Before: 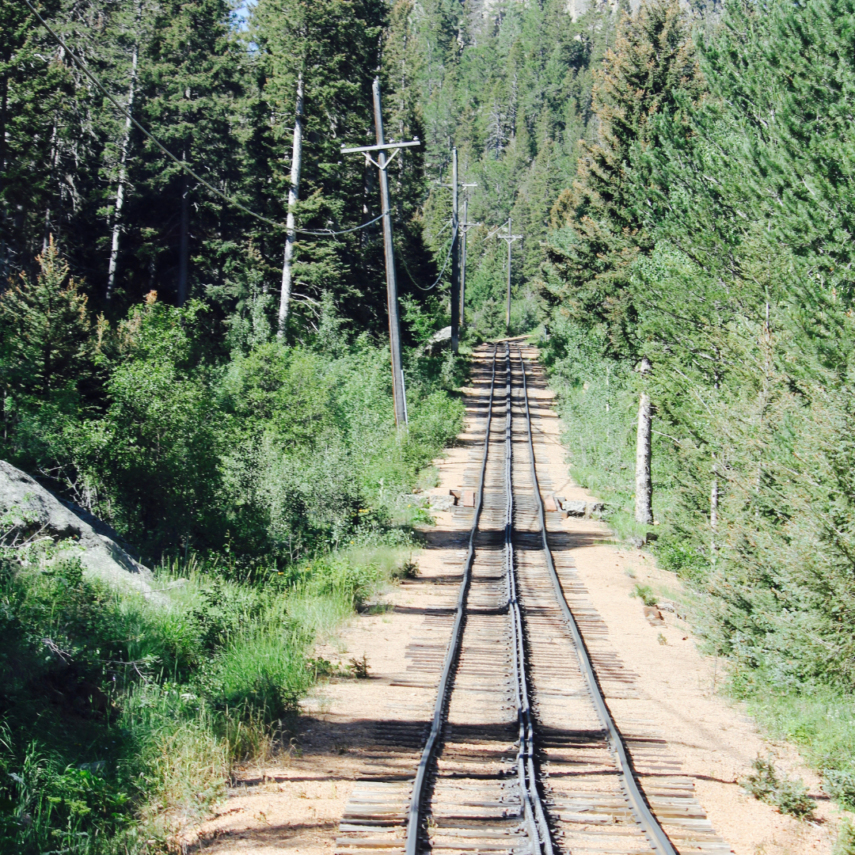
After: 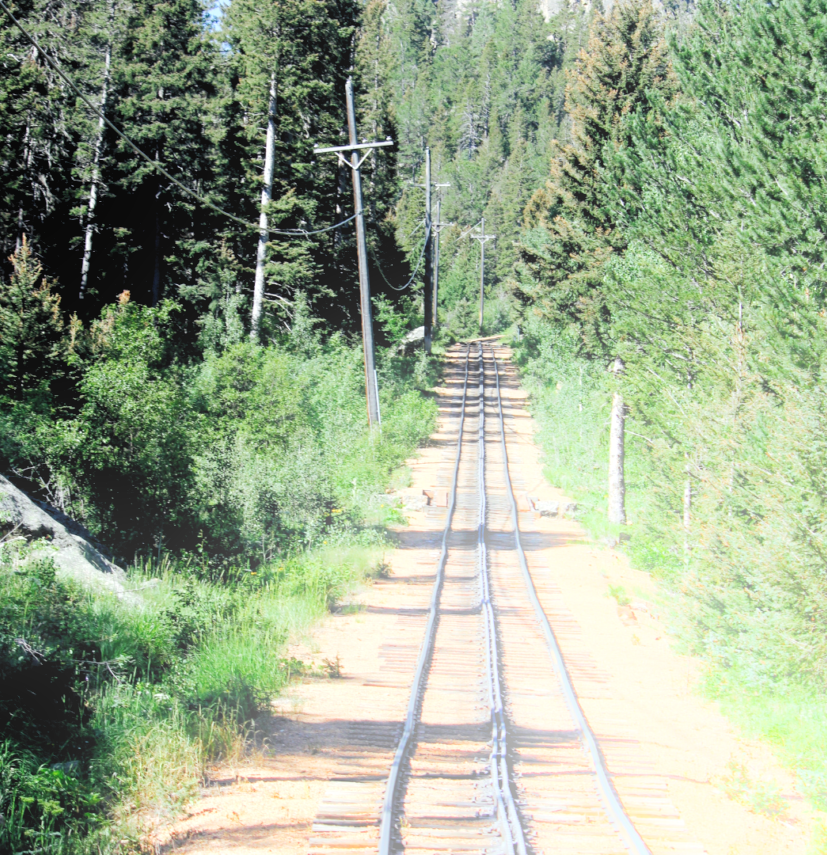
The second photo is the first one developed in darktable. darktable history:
bloom: on, module defaults
crop and rotate: left 3.238%
rgb levels: levels [[0.01, 0.419, 0.839], [0, 0.5, 1], [0, 0.5, 1]]
